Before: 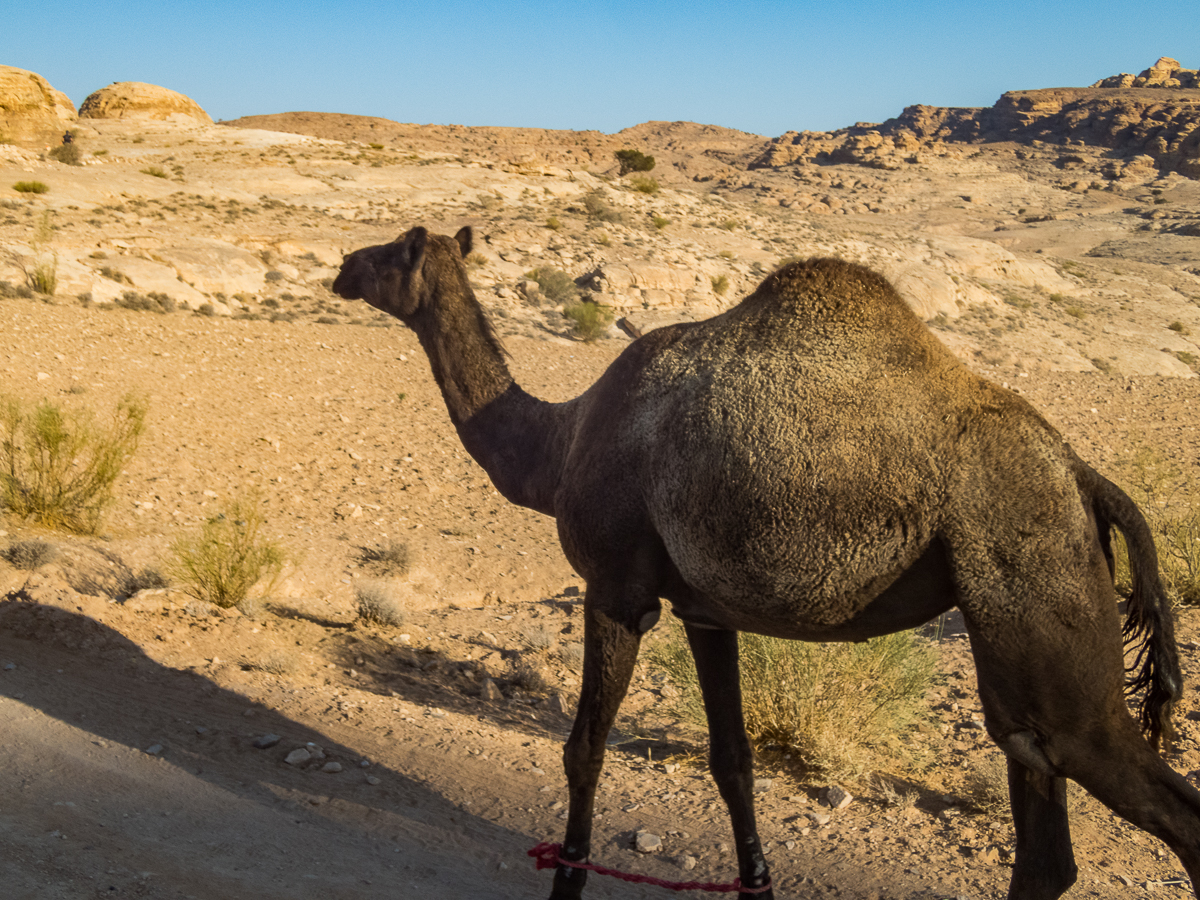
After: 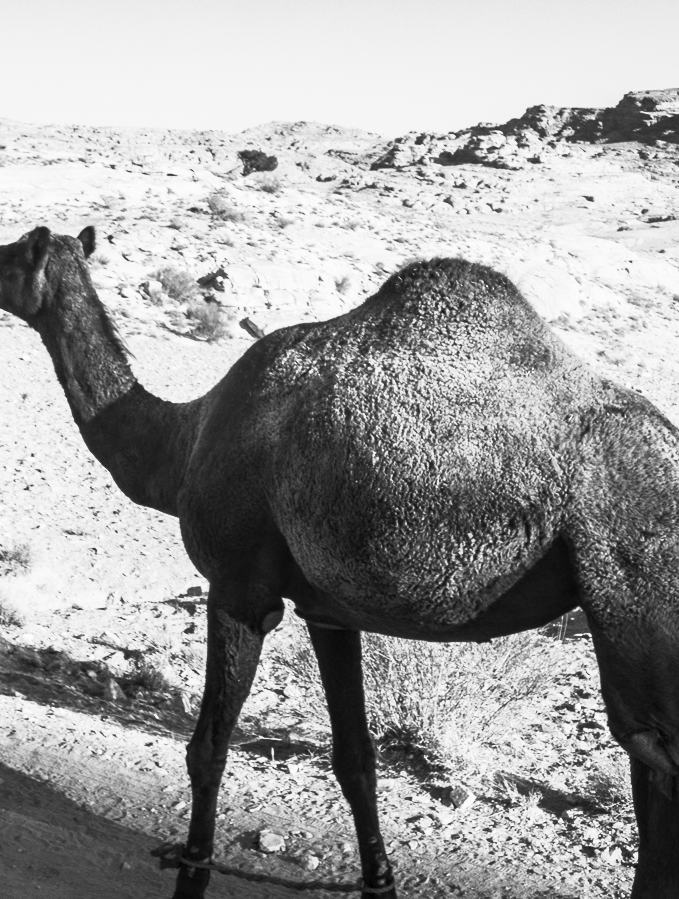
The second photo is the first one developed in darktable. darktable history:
color balance: lift [0.998, 0.998, 1.001, 1.002], gamma [0.995, 1.025, 0.992, 0.975], gain [0.995, 1.02, 0.997, 0.98]
crop: left 31.458%, top 0%, right 11.876%
contrast brightness saturation: contrast 0.53, brightness 0.47, saturation -1
